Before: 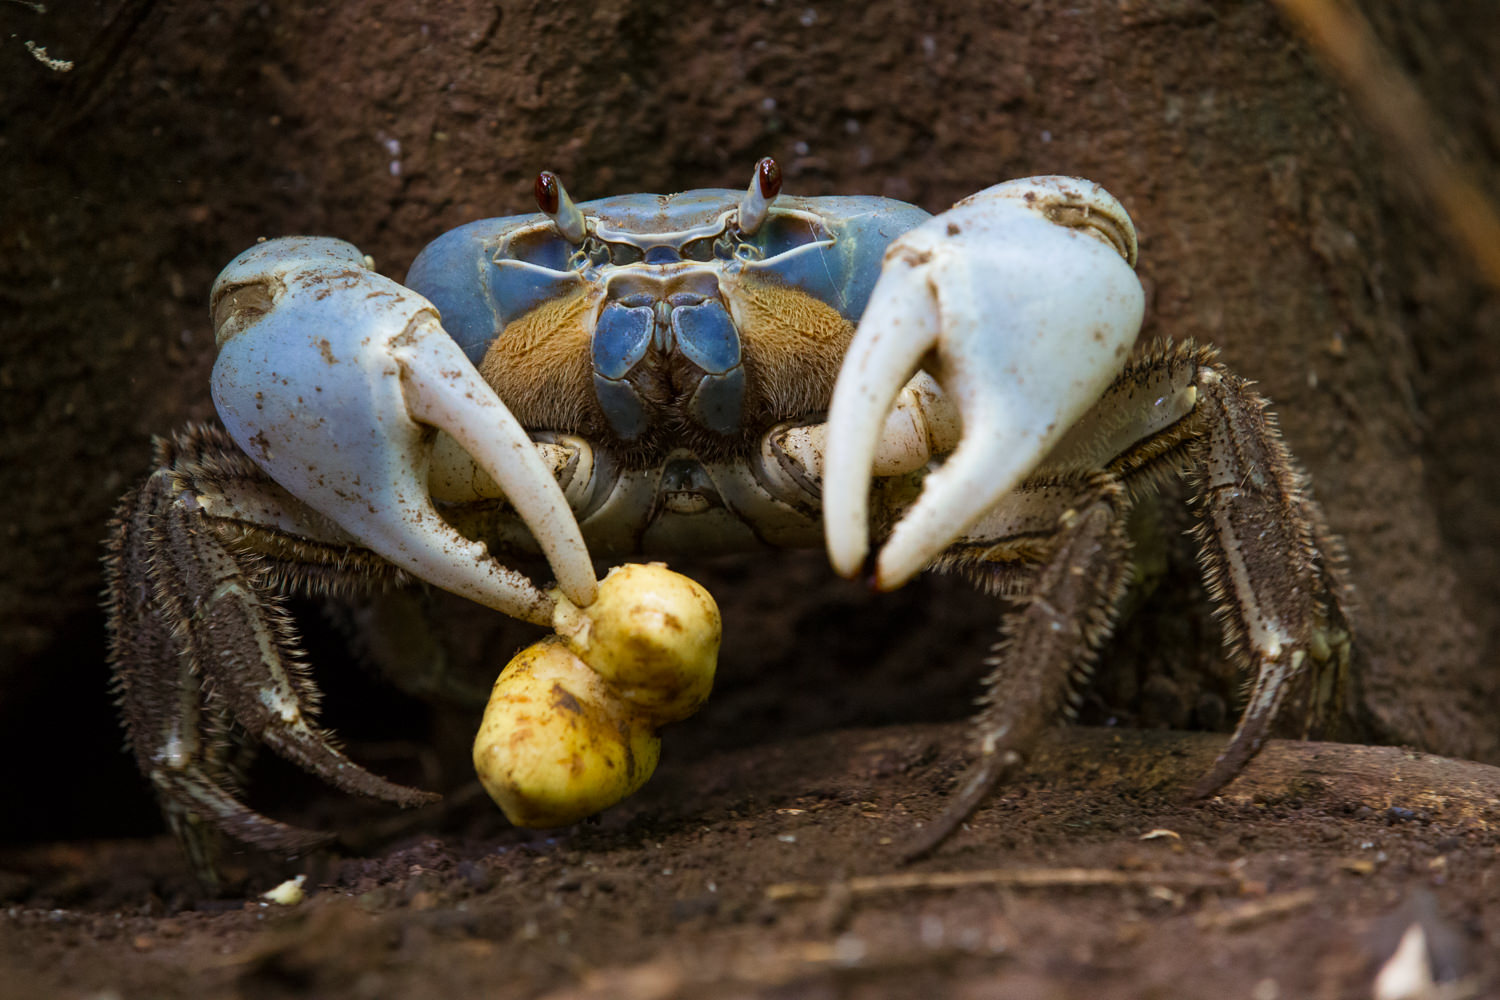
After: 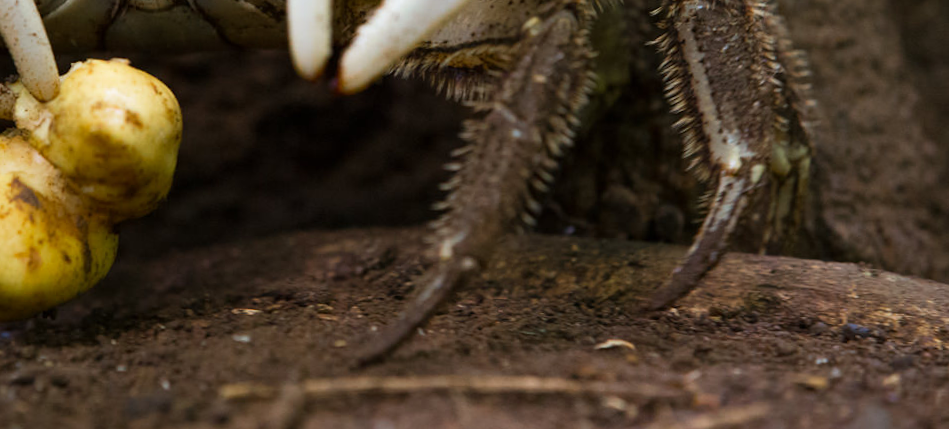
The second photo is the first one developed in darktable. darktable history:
crop and rotate: left 35.509%, top 50.238%, bottom 4.934%
rotate and perspective: rotation 1.57°, crop left 0.018, crop right 0.982, crop top 0.039, crop bottom 0.961
